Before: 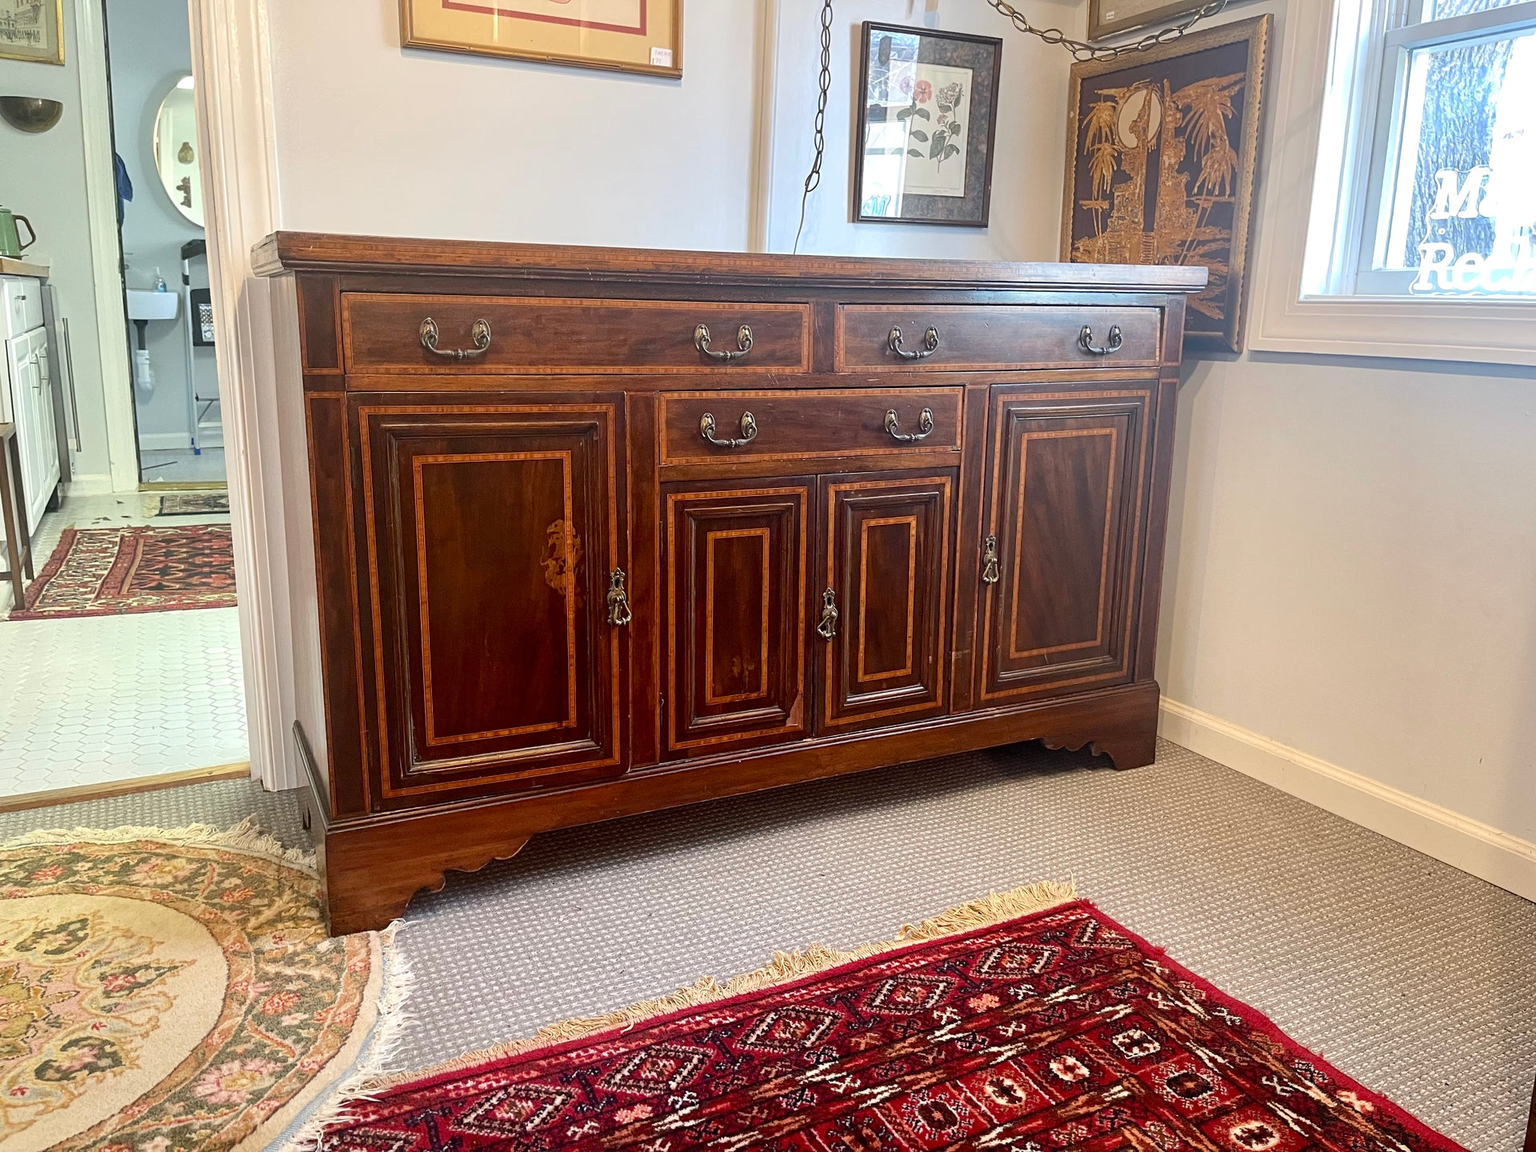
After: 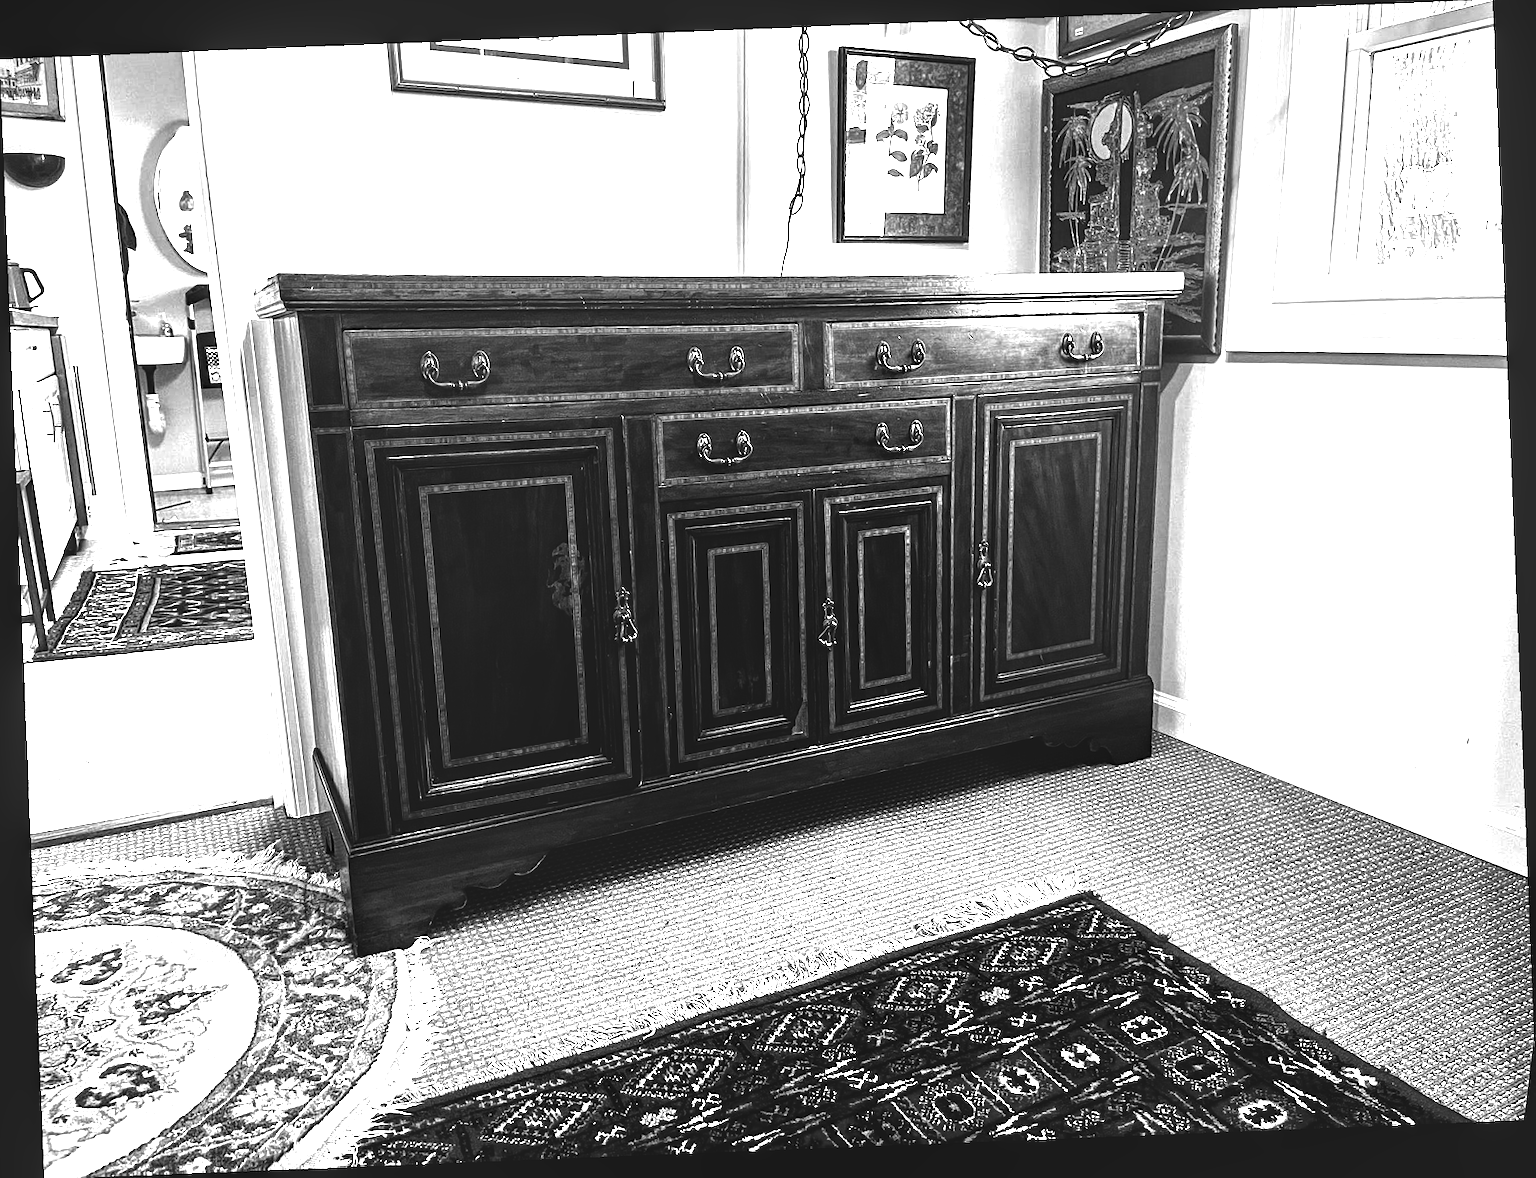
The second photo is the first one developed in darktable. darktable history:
contrast brightness saturation: contrast 0.02, brightness -1, saturation -1
exposure: black level correction 0, exposure 1.2 EV, compensate exposure bias true, compensate highlight preservation false
local contrast: highlights 55%, shadows 52%, detail 130%, midtone range 0.452
rotate and perspective: rotation -2.29°, automatic cropping off
